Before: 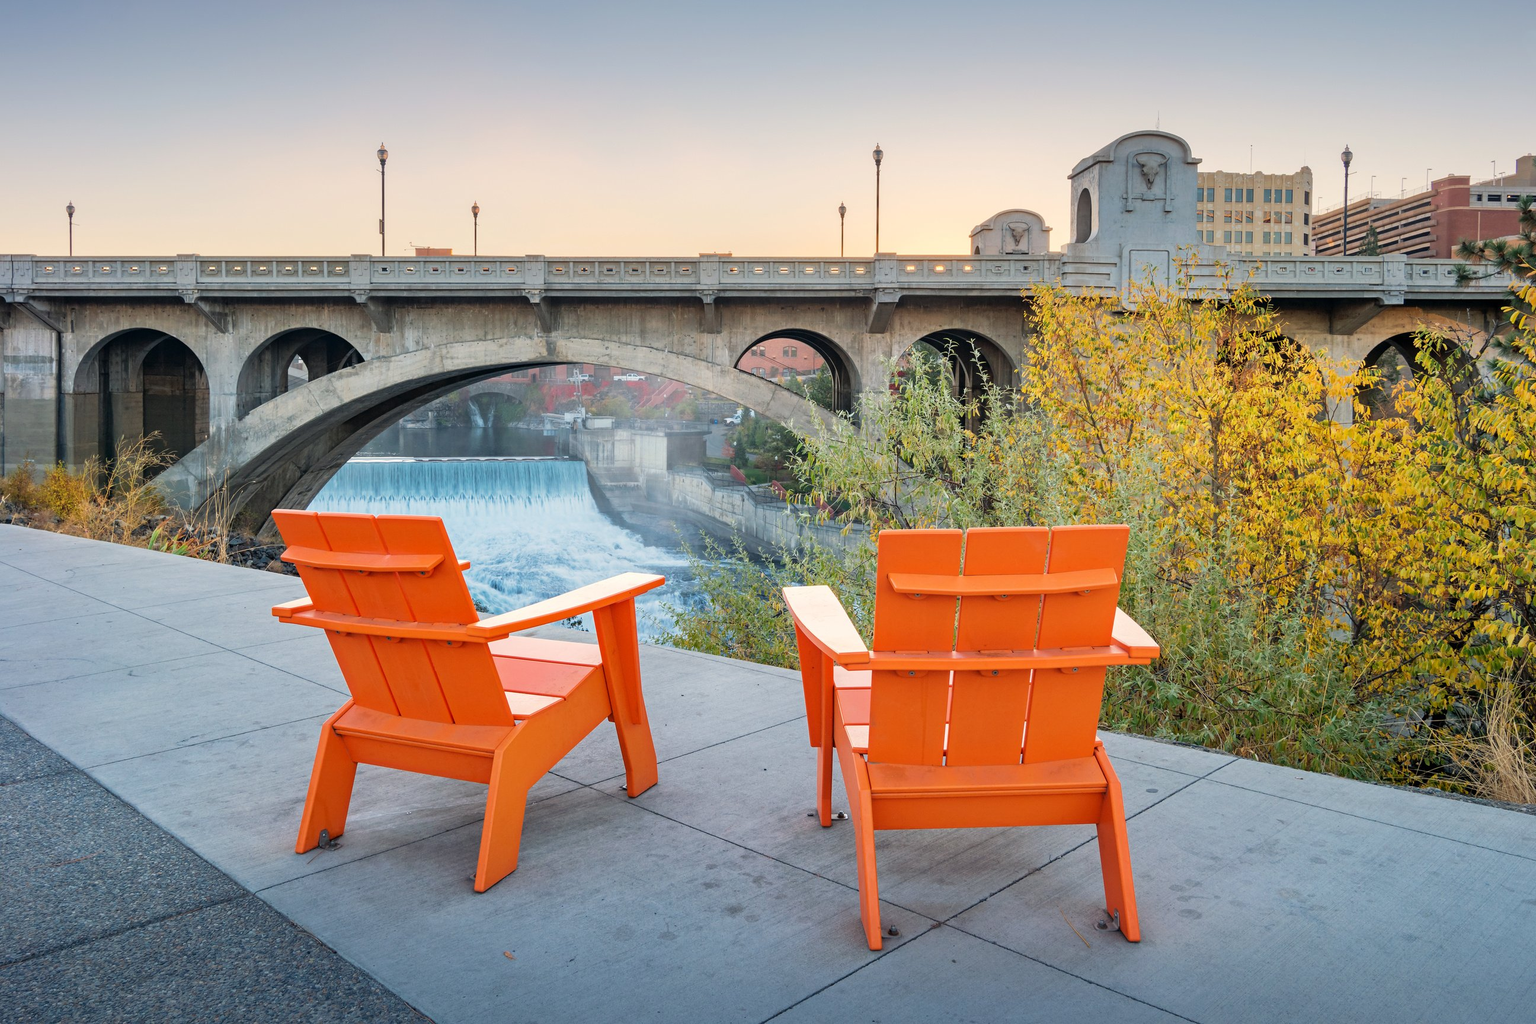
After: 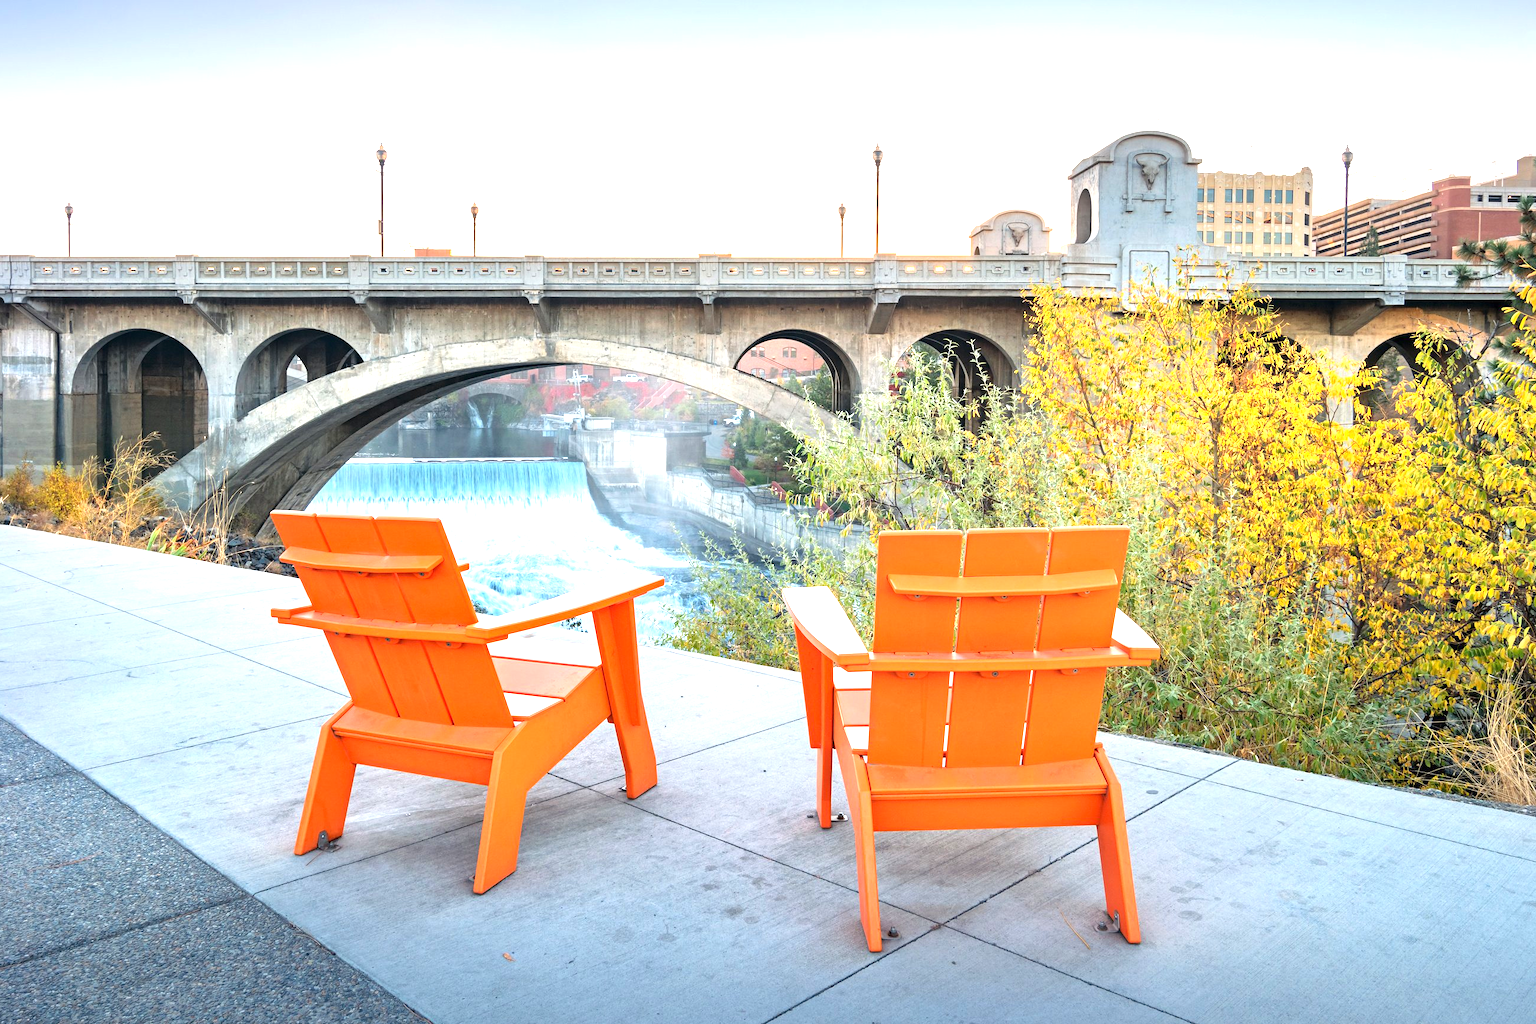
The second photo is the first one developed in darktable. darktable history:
crop and rotate: left 0.126%
exposure: black level correction 0, exposure 1.198 EV, compensate exposure bias true, compensate highlight preservation false
